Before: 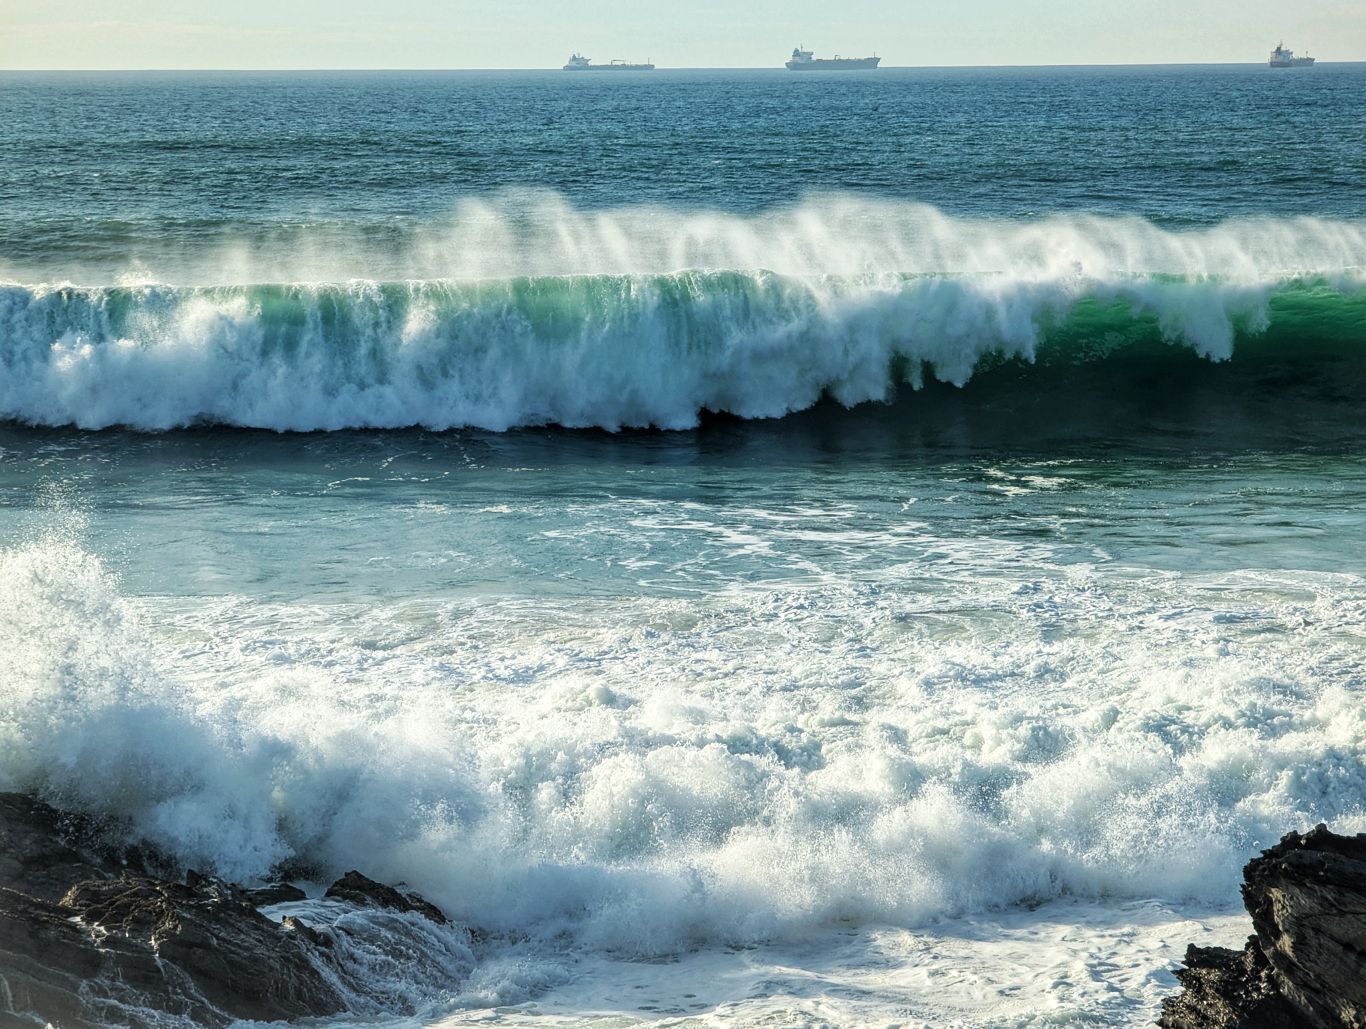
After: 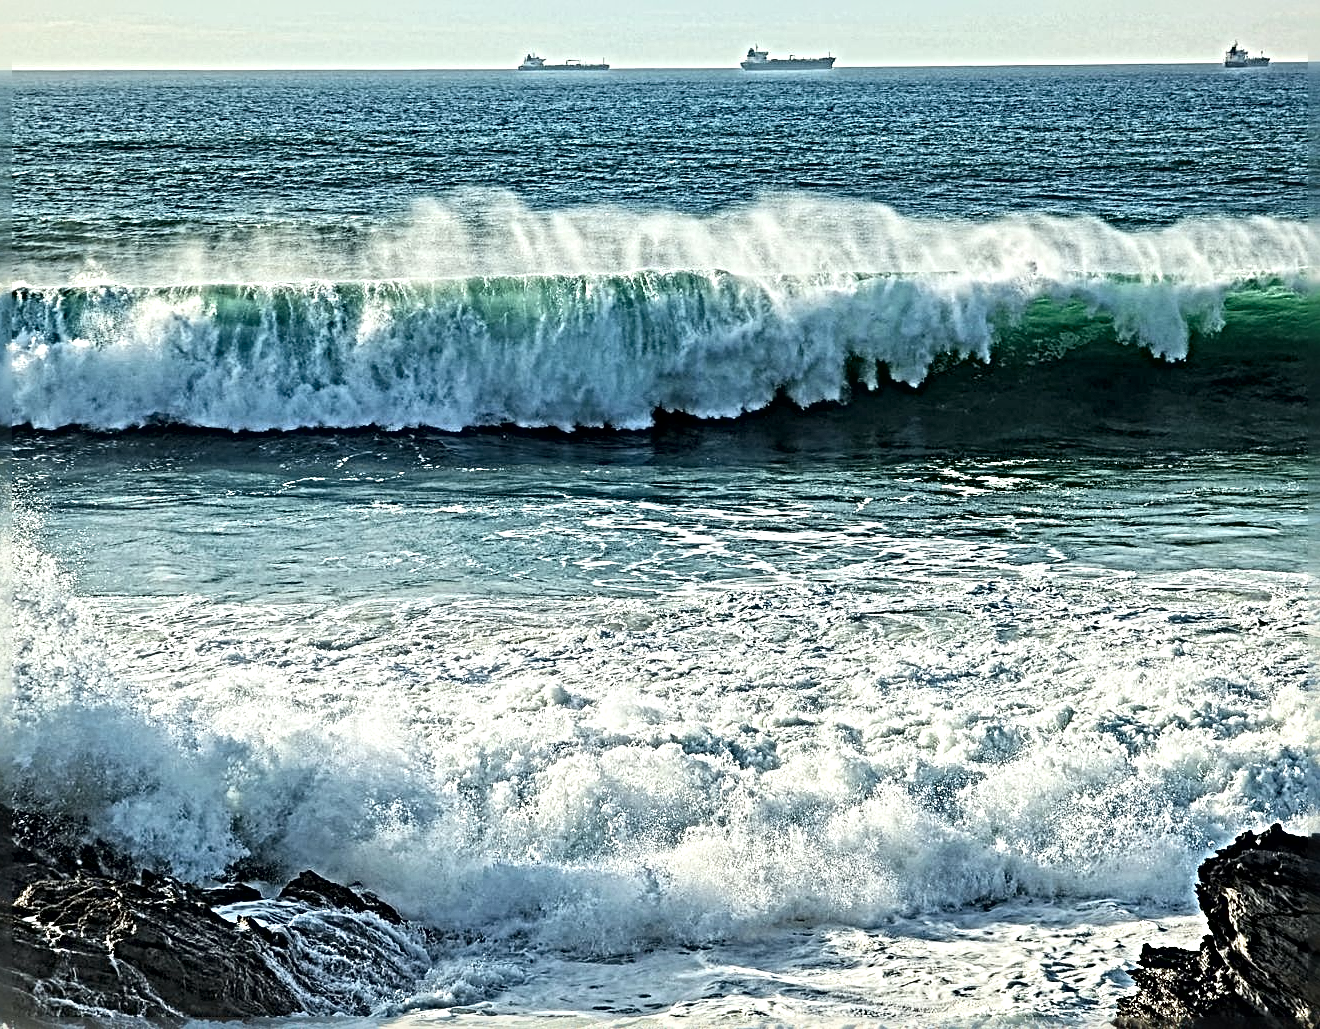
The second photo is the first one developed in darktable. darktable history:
sharpen: radius 6.256, amount 1.79, threshold 0.008
local contrast: mode bilateral grid, contrast 21, coarseness 50, detail 119%, midtone range 0.2
crop and rotate: left 3.322%
contrast brightness saturation: contrast 0.149, brightness 0.043
